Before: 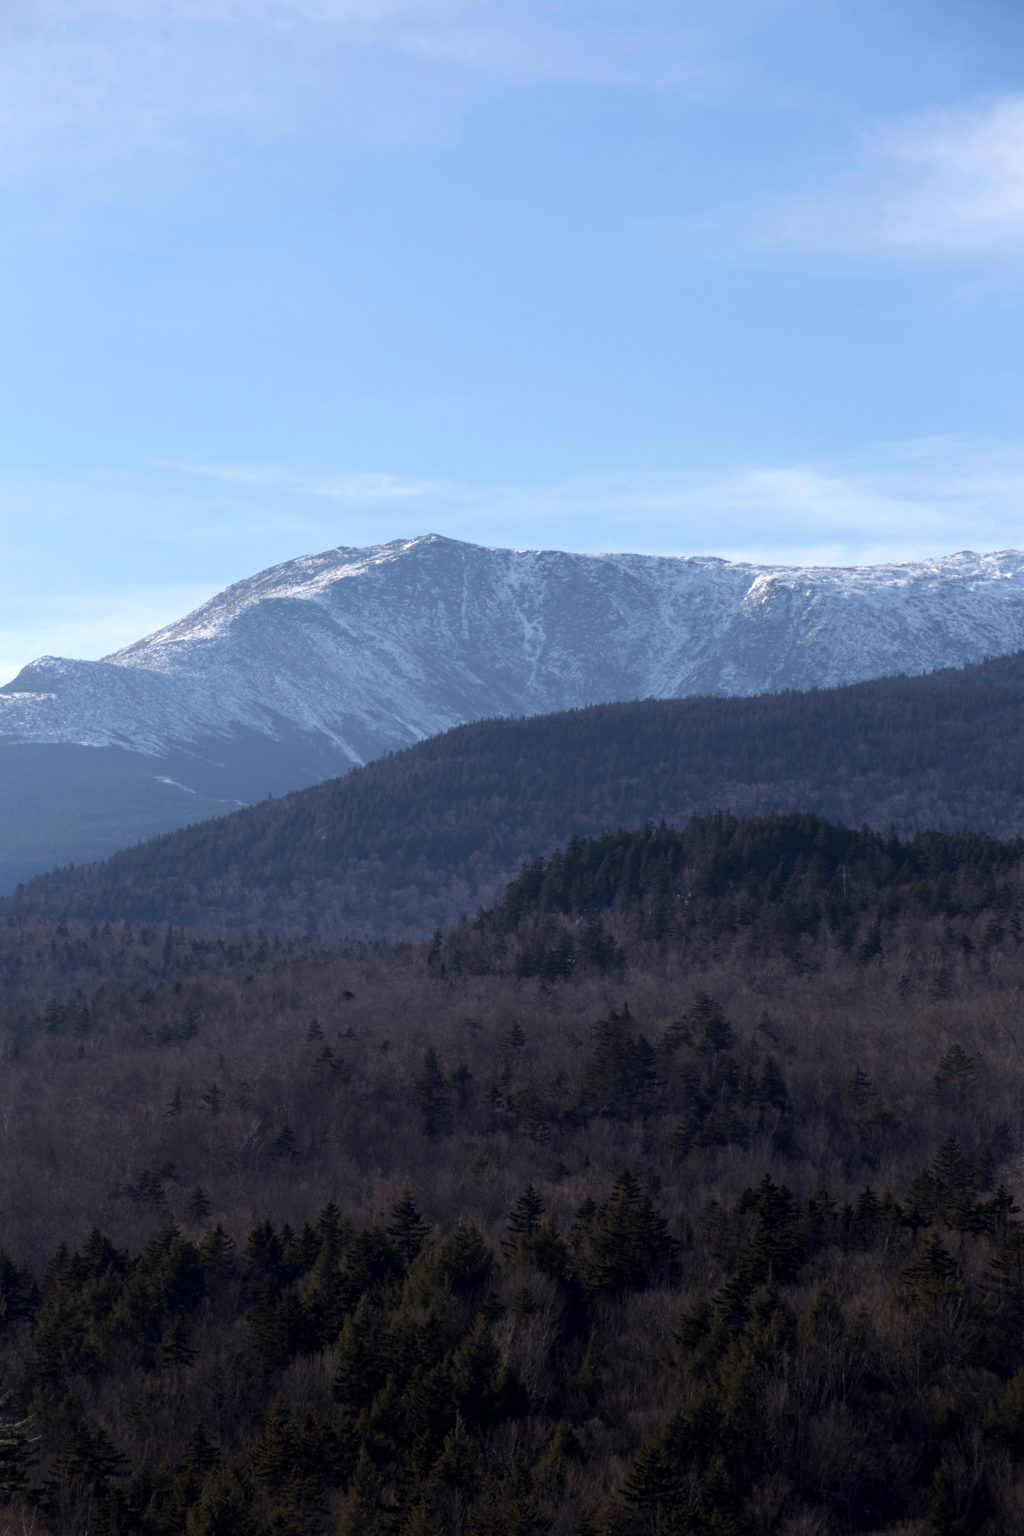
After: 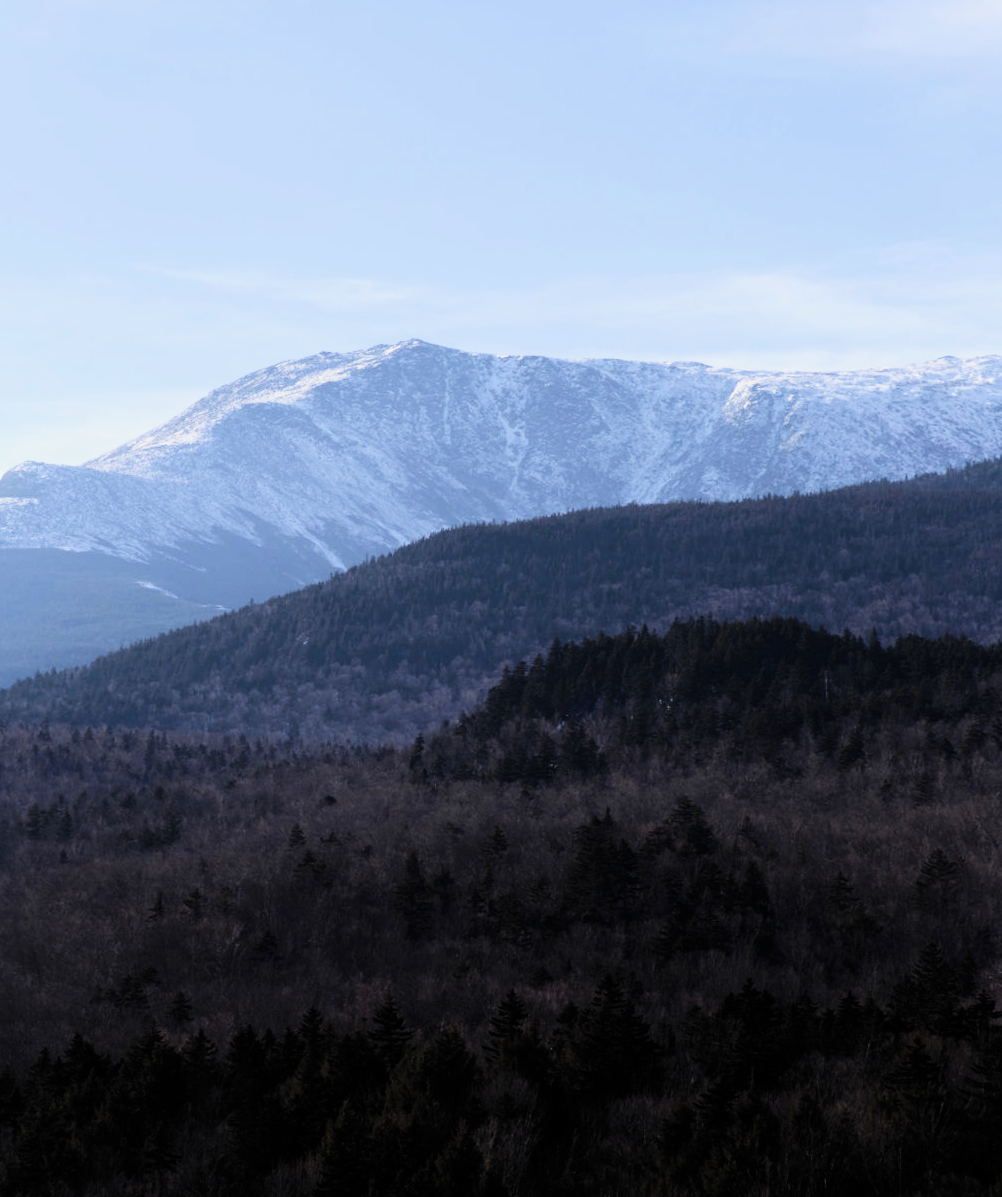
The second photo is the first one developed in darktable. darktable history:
contrast brightness saturation: contrast 0.202, brightness 0.141, saturation 0.149
crop and rotate: left 1.845%, top 12.706%, right 0.233%, bottom 9.348%
filmic rgb: black relative exposure -7.65 EV, white relative exposure 4.56 EV, hardness 3.61, add noise in highlights 0.001, color science v3 (2019), use custom middle-gray values true, iterations of high-quality reconstruction 0, contrast in highlights soft
tone equalizer: -8 EV -0.757 EV, -7 EV -0.675 EV, -6 EV -0.622 EV, -5 EV -0.415 EV, -3 EV 0.395 EV, -2 EV 0.6 EV, -1 EV 0.686 EV, +0 EV 0.766 EV, edges refinement/feathering 500, mask exposure compensation -1.57 EV, preserve details no
